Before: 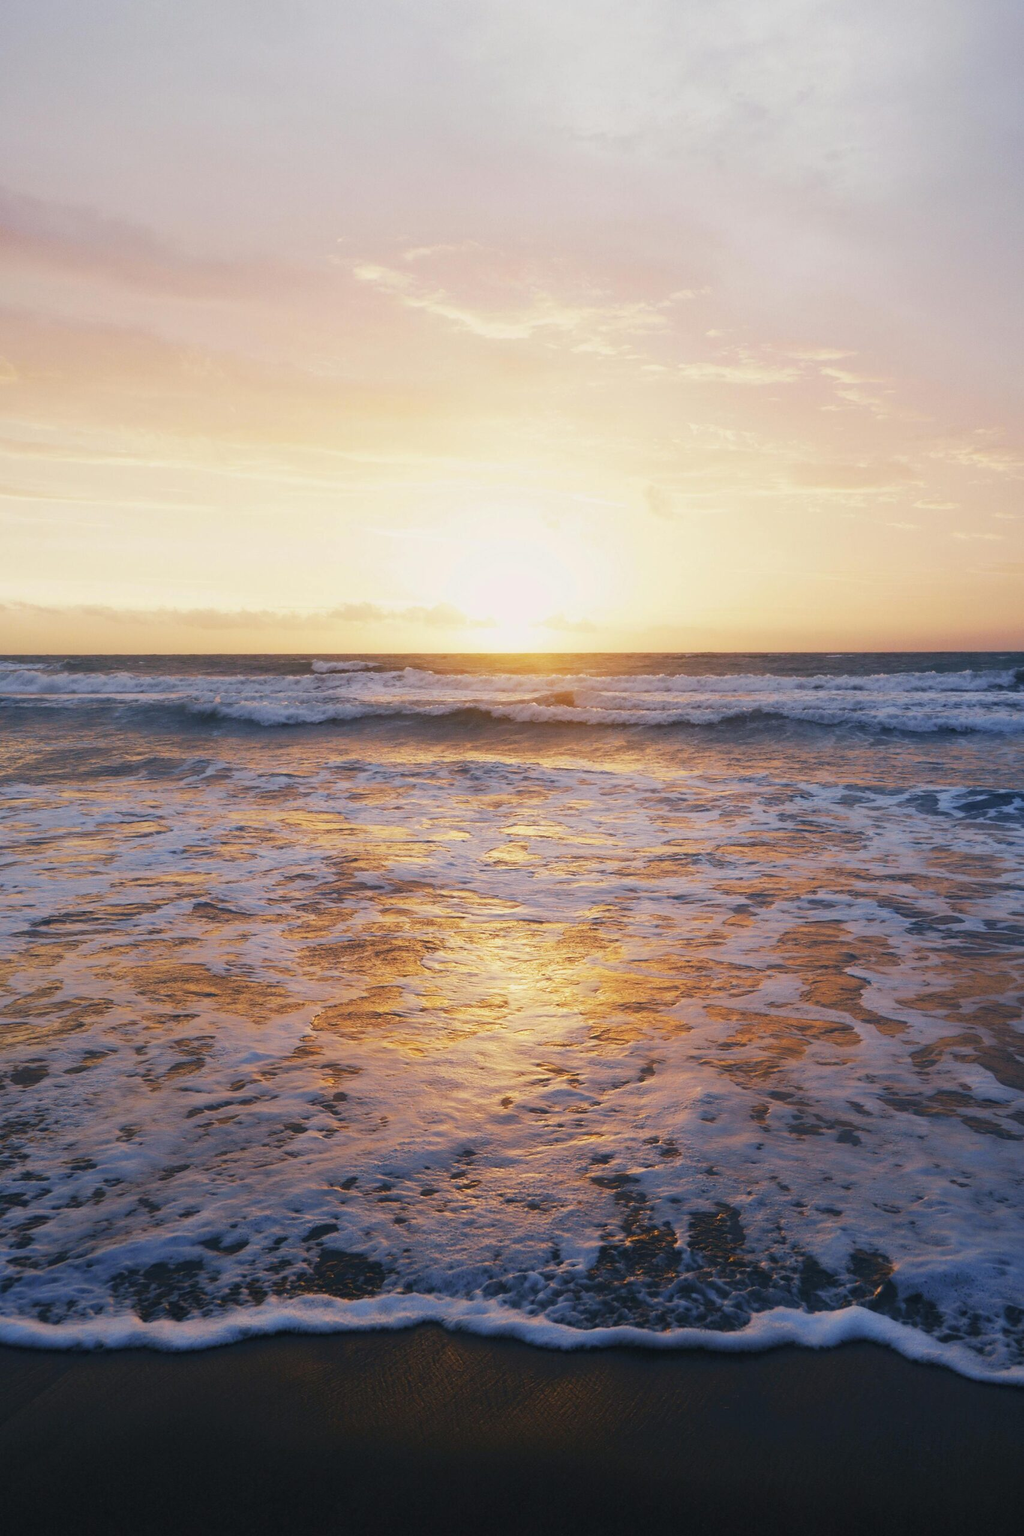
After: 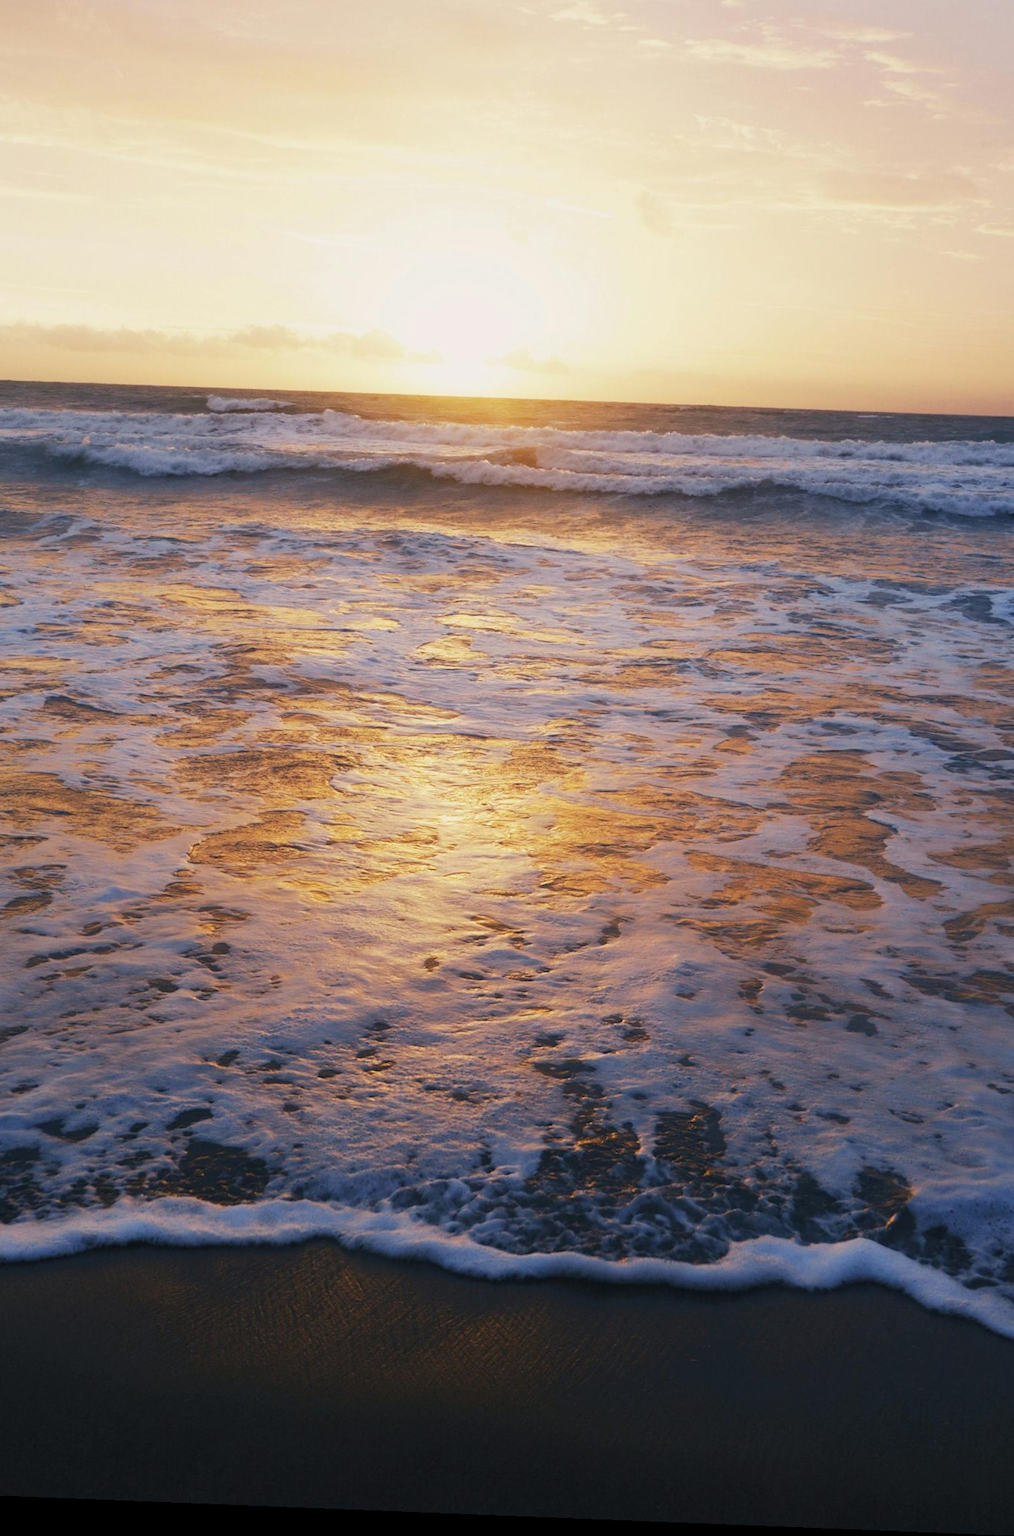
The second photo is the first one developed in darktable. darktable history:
crop: left 16.871%, top 22.857%, right 9.116%
rotate and perspective: rotation 2.27°, automatic cropping off
